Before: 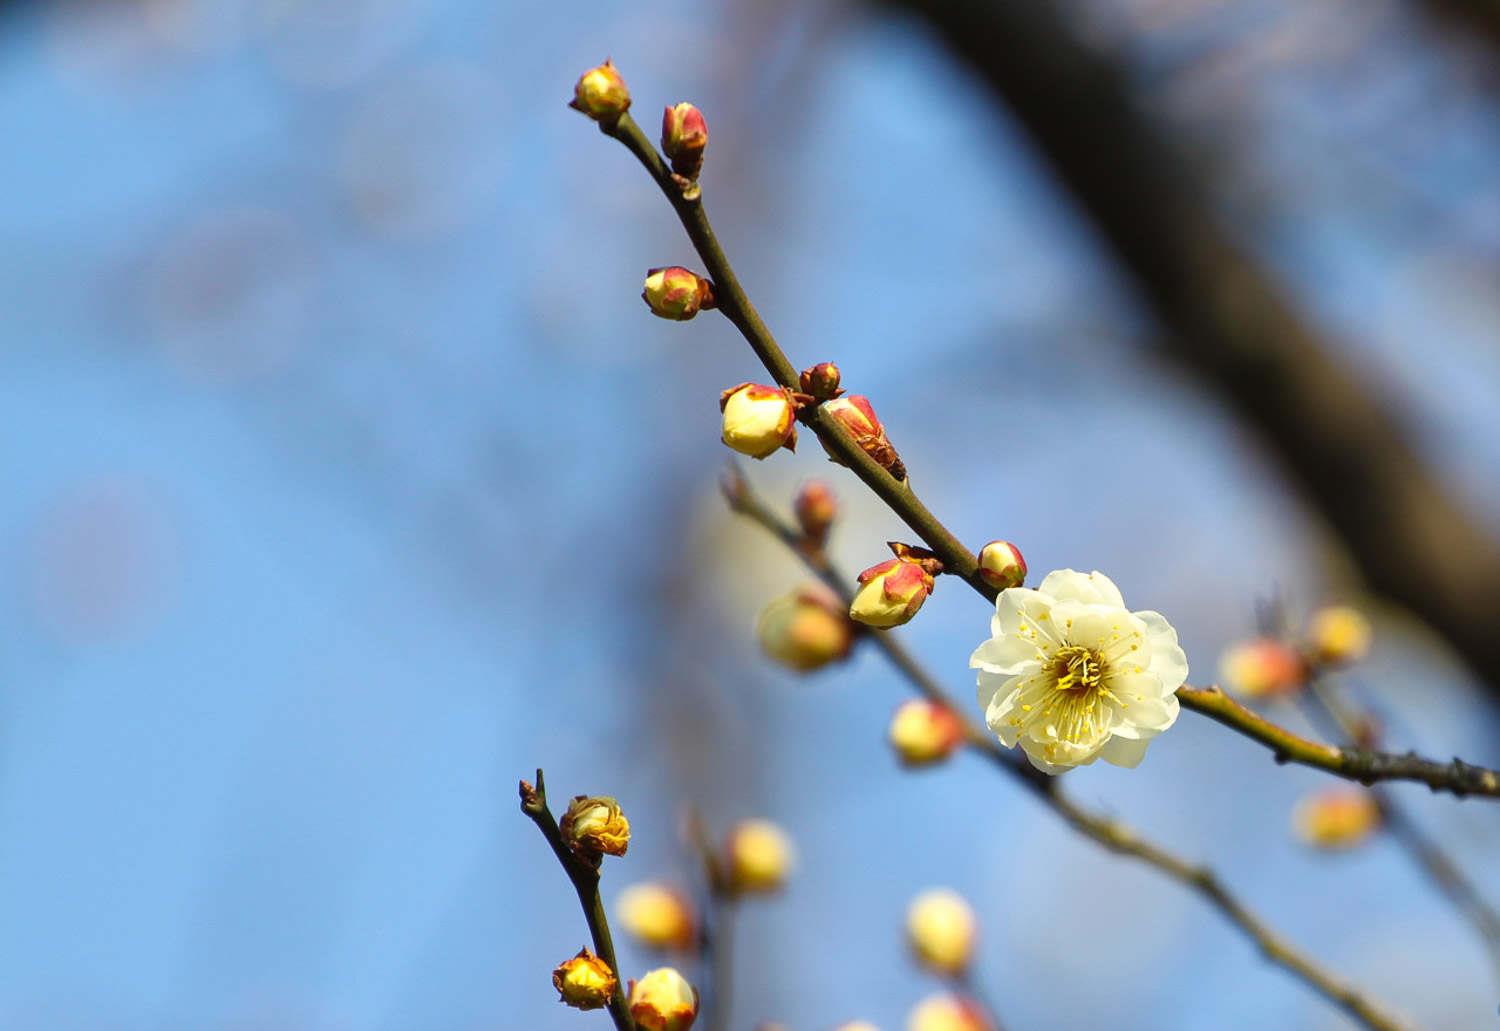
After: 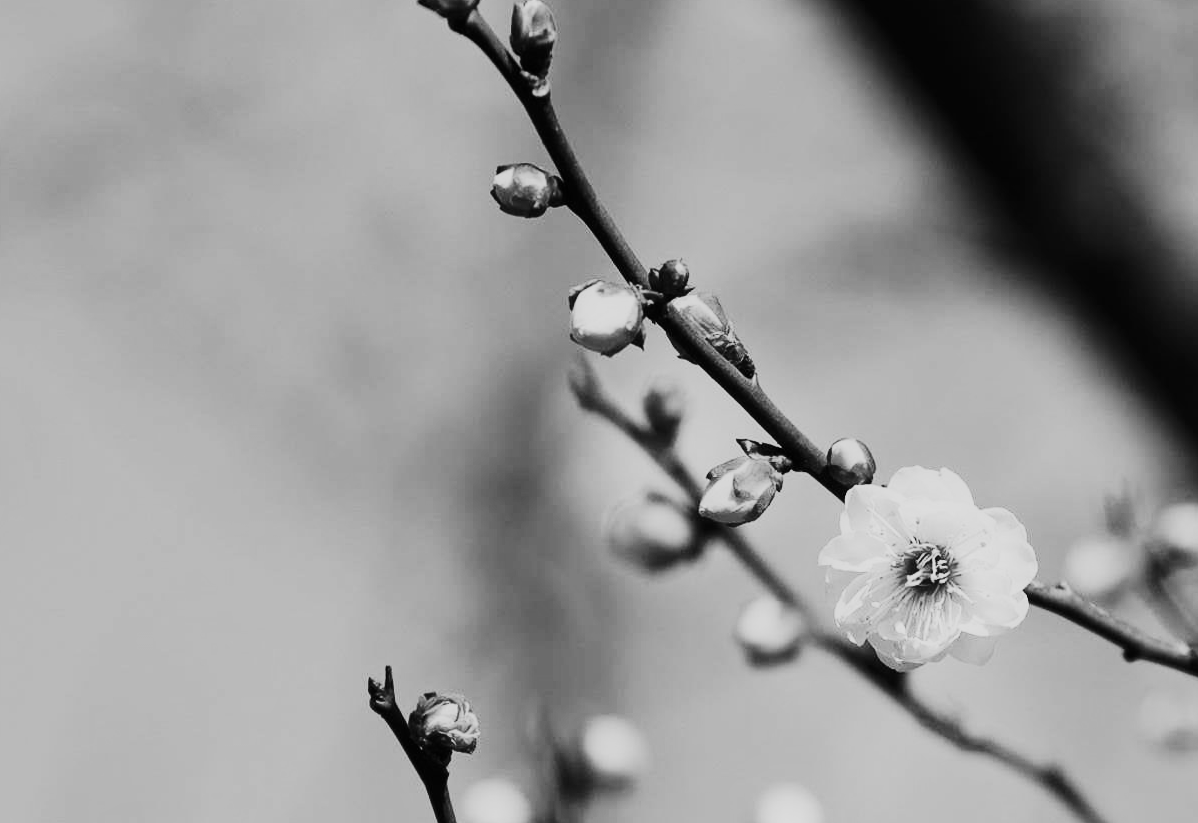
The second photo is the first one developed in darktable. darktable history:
contrast brightness saturation: contrast 0.28
monochrome: a -74.22, b 78.2
crop and rotate: left 10.071%, top 10.071%, right 10.02%, bottom 10.02%
tone curve: curves: ch0 [(0, 0) (0.091, 0.066) (0.184, 0.16) (0.491, 0.519) (0.748, 0.765) (1, 0.919)]; ch1 [(0, 0) (0.179, 0.173) (0.322, 0.32) (0.424, 0.424) (0.502, 0.504) (0.56, 0.575) (0.631, 0.675) (0.777, 0.806) (1, 1)]; ch2 [(0, 0) (0.434, 0.447) (0.485, 0.495) (0.524, 0.563) (0.676, 0.691) (1, 1)], color space Lab, independent channels, preserve colors none
